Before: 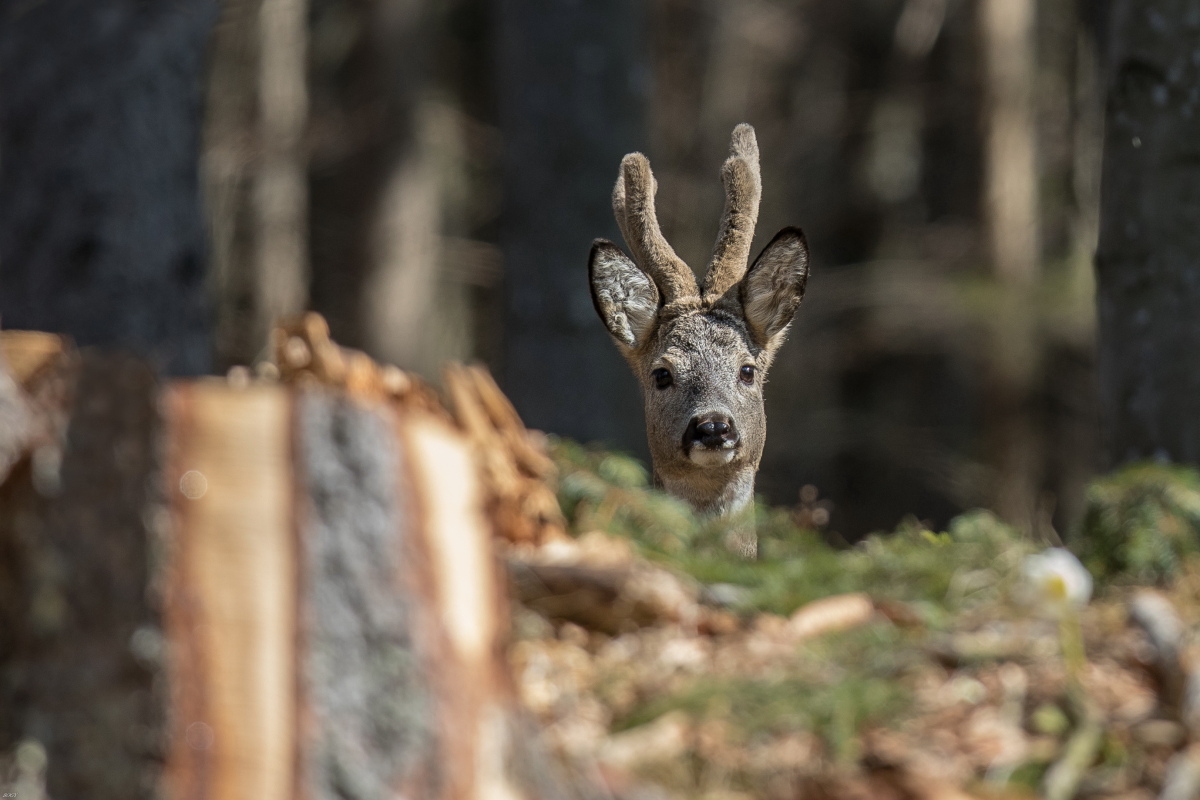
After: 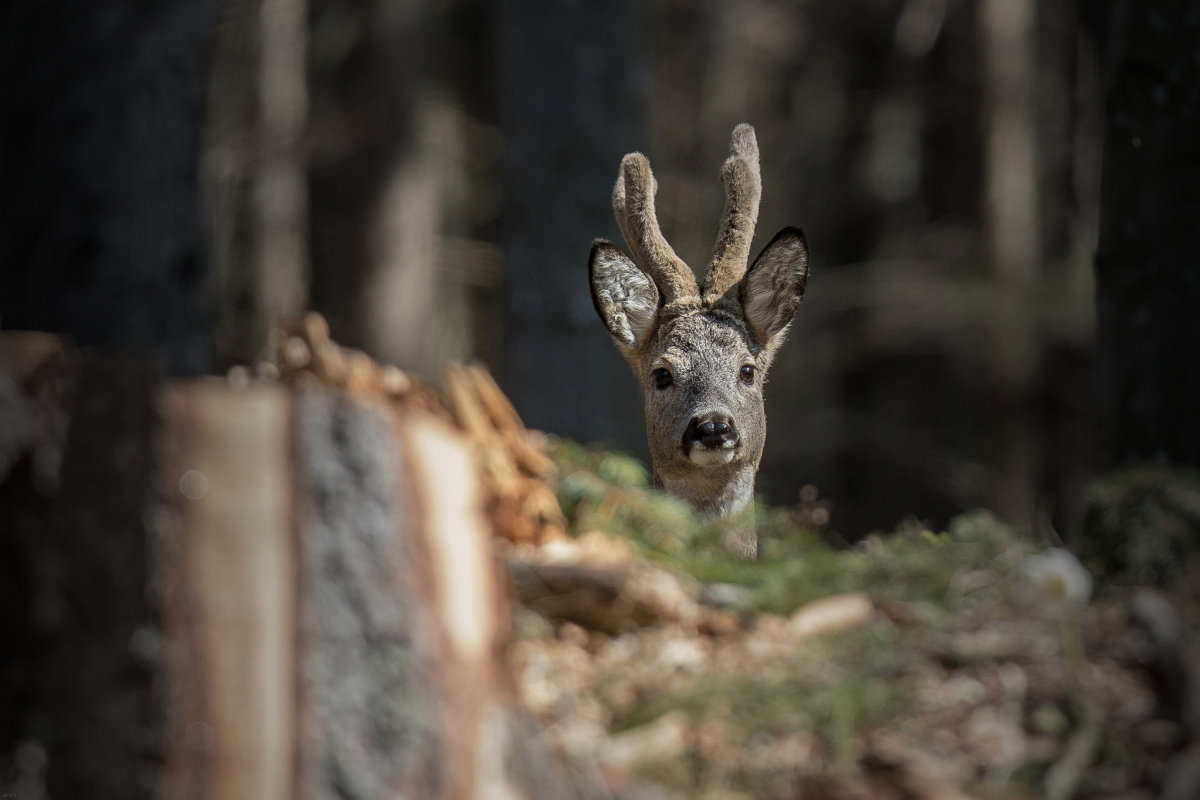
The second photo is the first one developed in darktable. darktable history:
vignetting: fall-off start 18.92%, fall-off radius 137.3%, brightness -0.878, width/height ratio 0.618, shape 0.586
